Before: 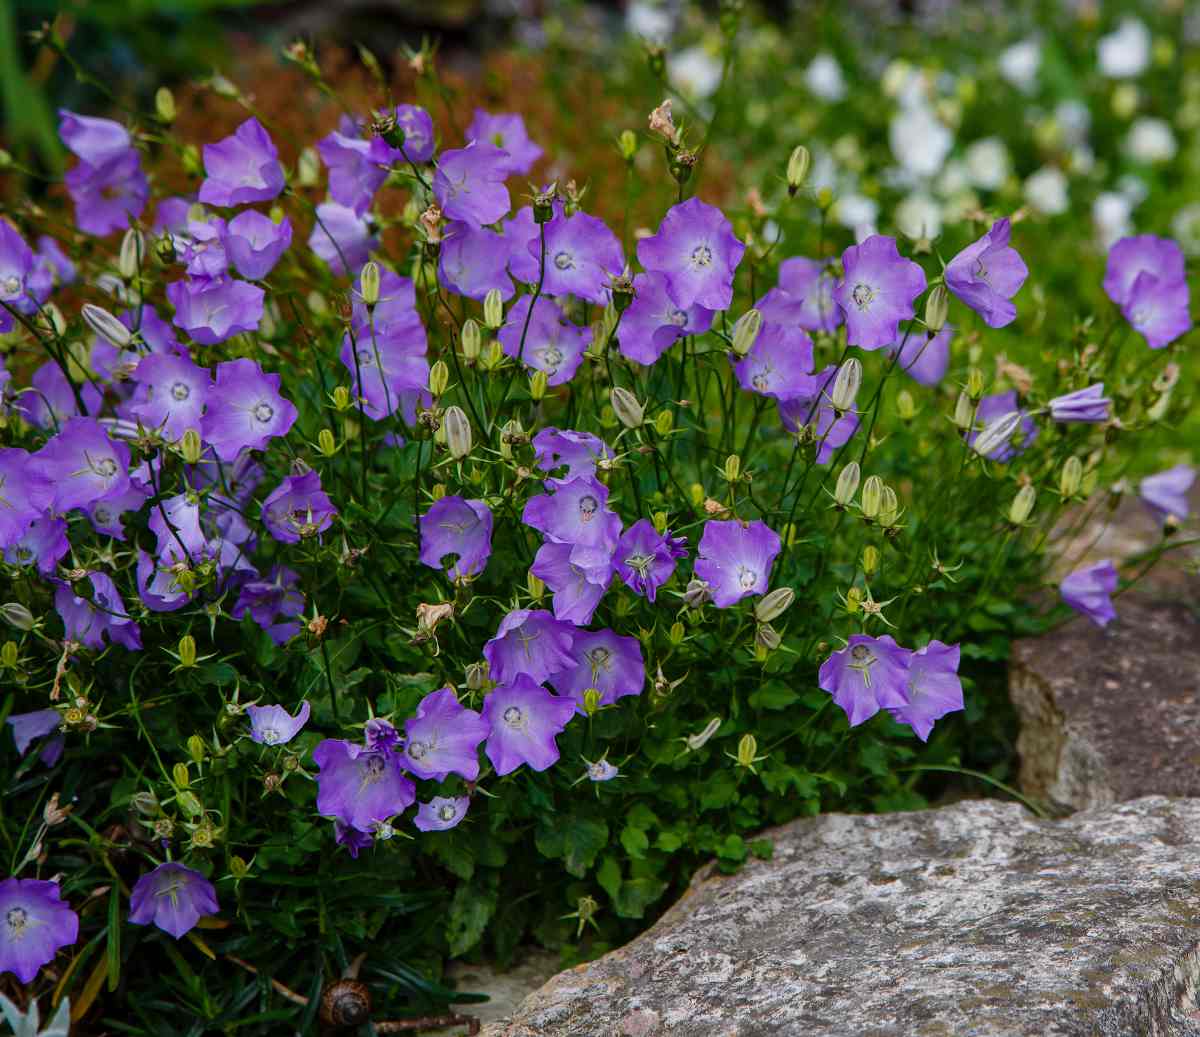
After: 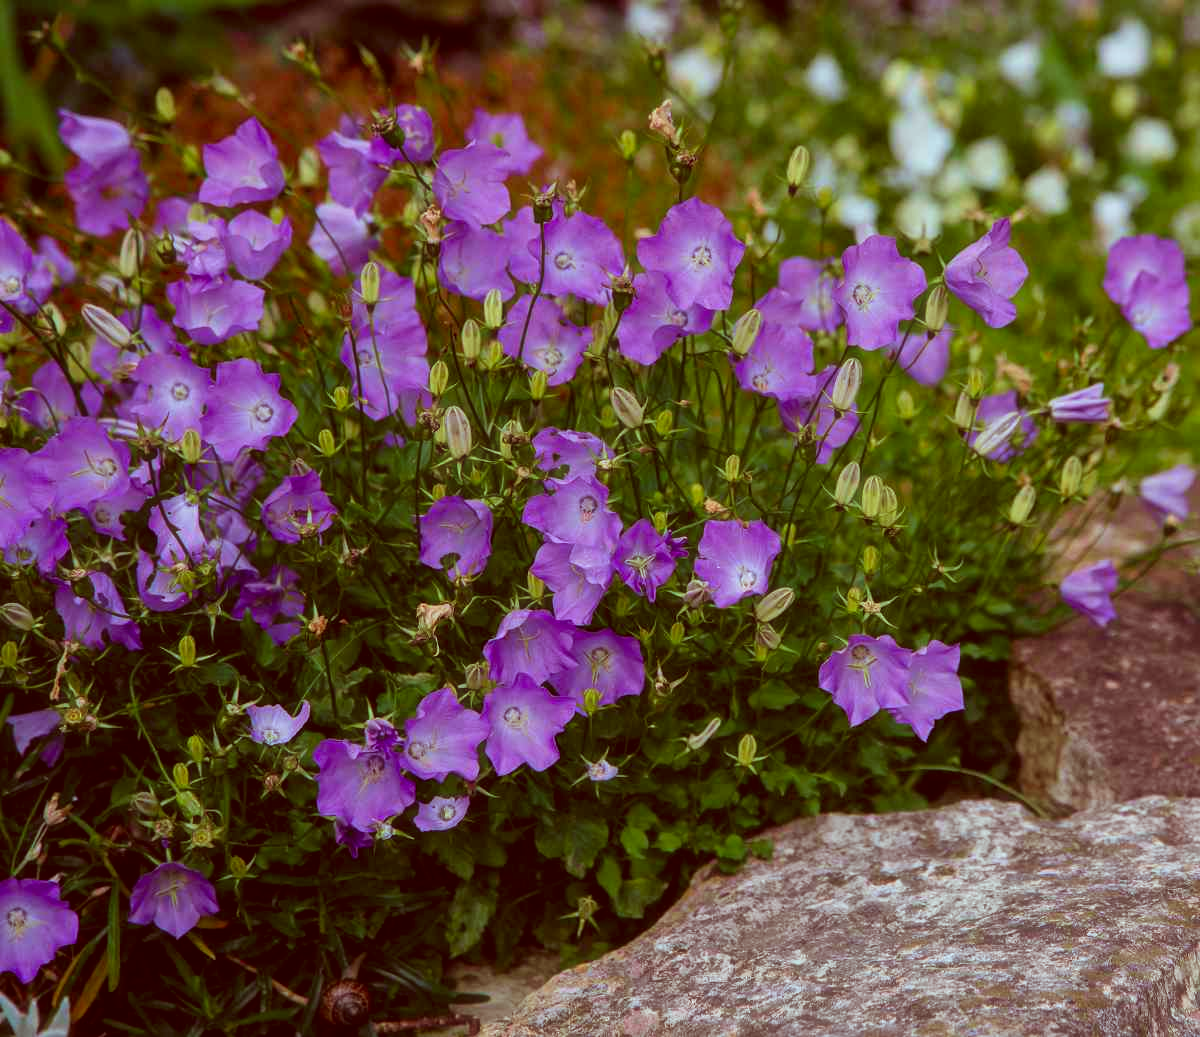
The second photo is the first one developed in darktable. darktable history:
white balance: red 0.988, blue 1.017
haze removal: strength -0.09, adaptive false
color correction: highlights a* -7.23, highlights b* -0.161, shadows a* 20.08, shadows b* 11.73
velvia: on, module defaults
